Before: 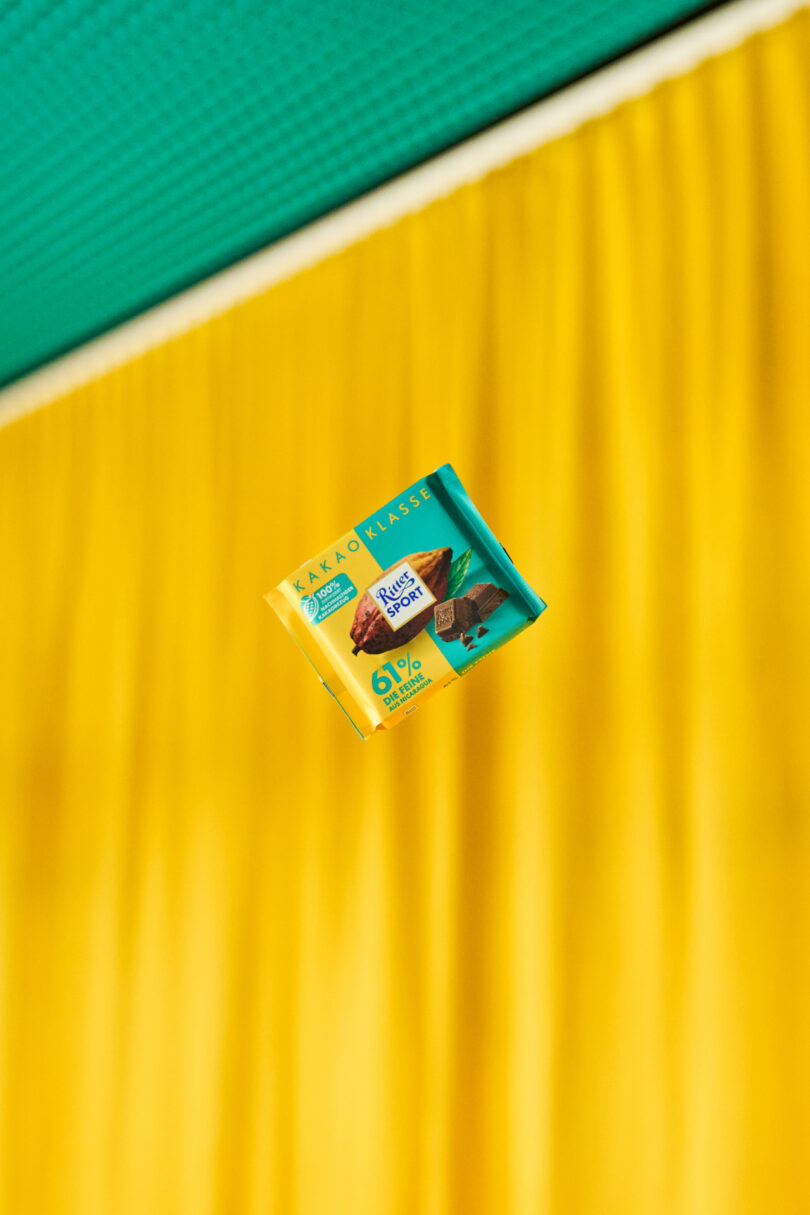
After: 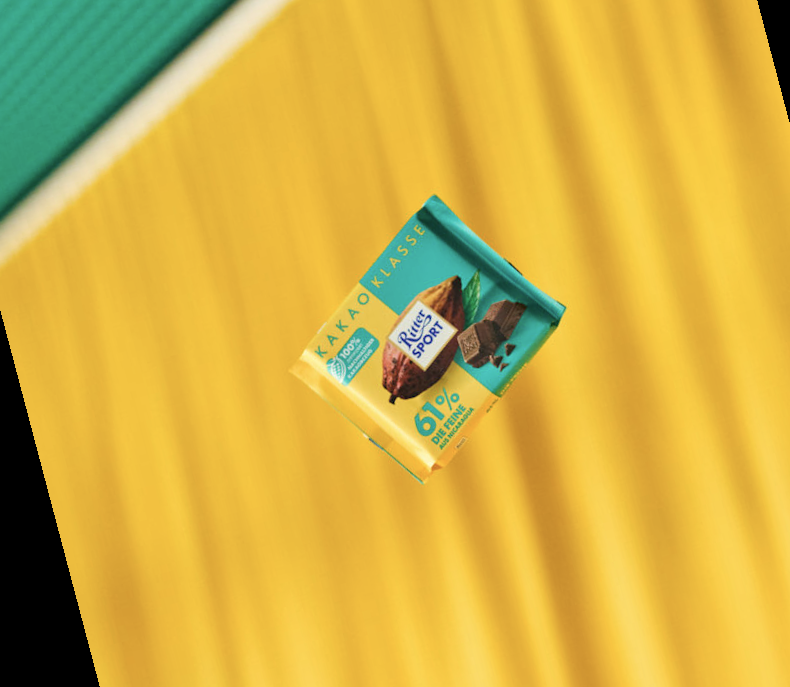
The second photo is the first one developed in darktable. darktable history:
contrast brightness saturation: saturation -0.17
crop and rotate: left 1.088%, right 8.807%
rotate and perspective: rotation -14.8°, crop left 0.1, crop right 0.903, crop top 0.25, crop bottom 0.748
